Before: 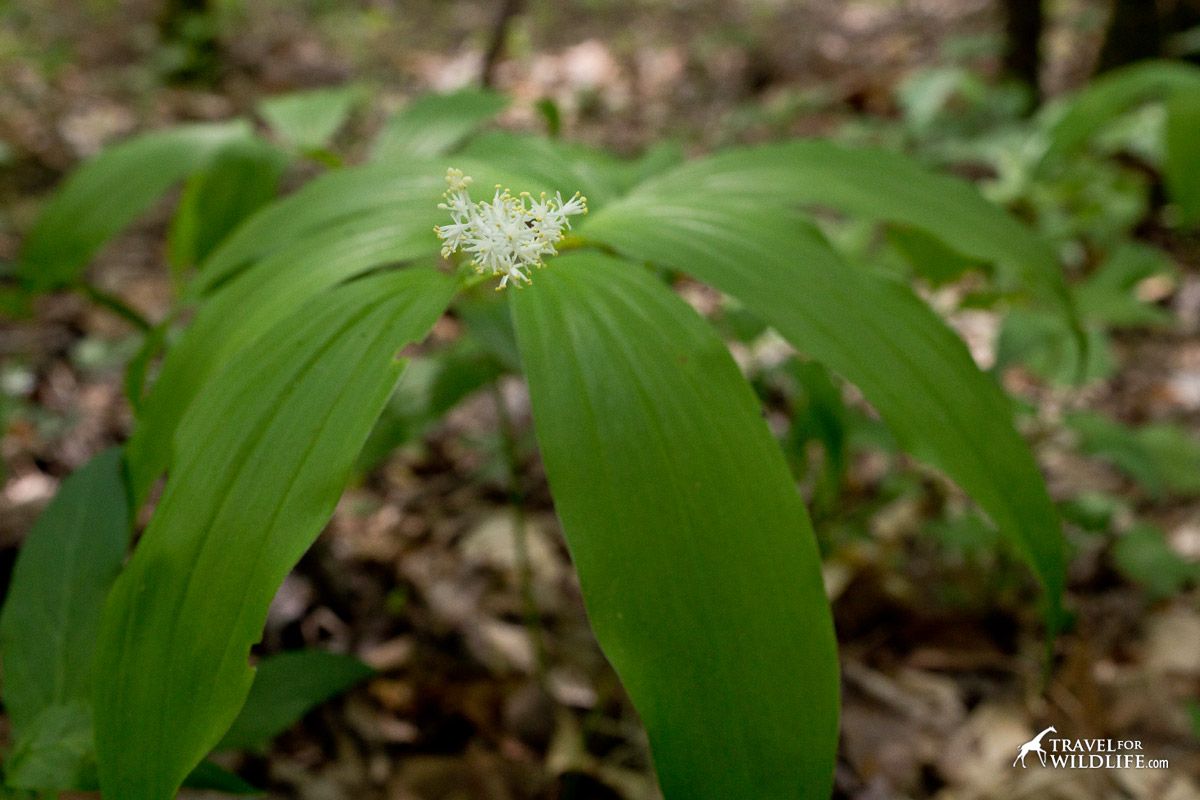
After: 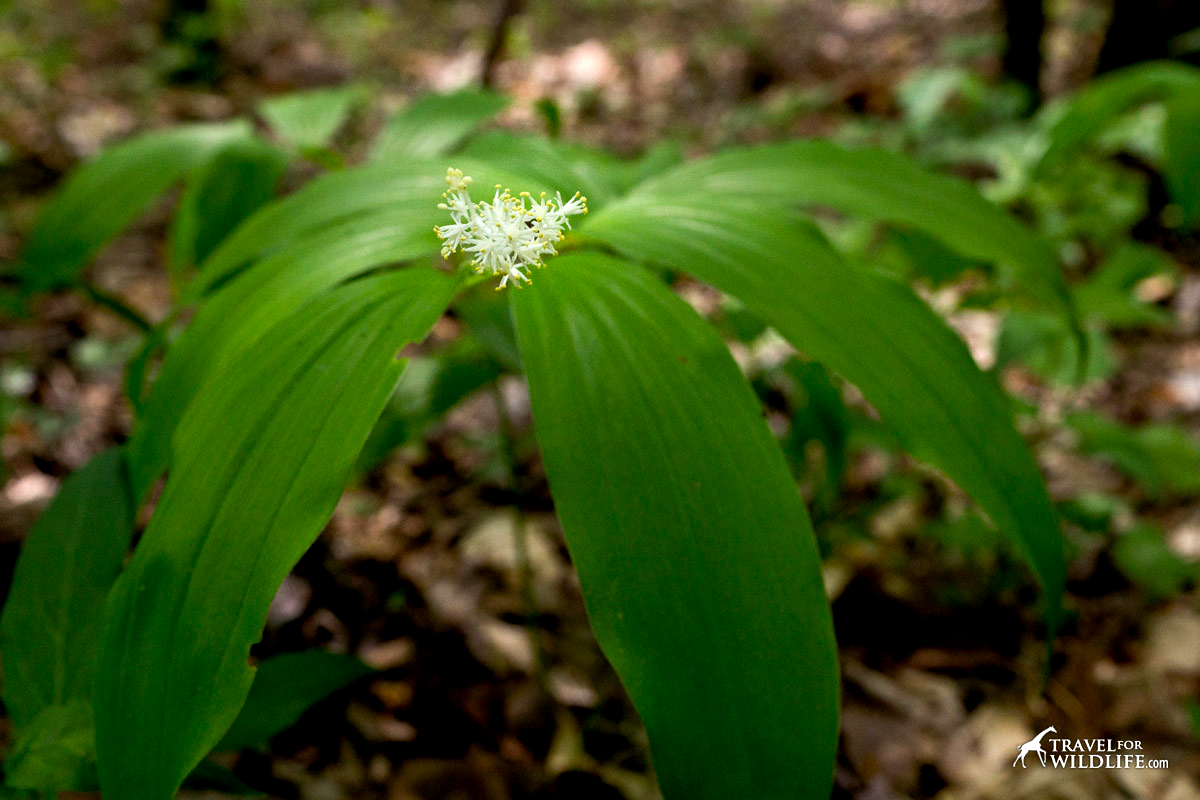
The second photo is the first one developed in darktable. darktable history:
exposure: compensate highlight preservation false
color balance: lift [0.991, 1, 1, 1], gamma [0.996, 1, 1, 1], input saturation 98.52%, contrast 20.34%, output saturation 103.72%
